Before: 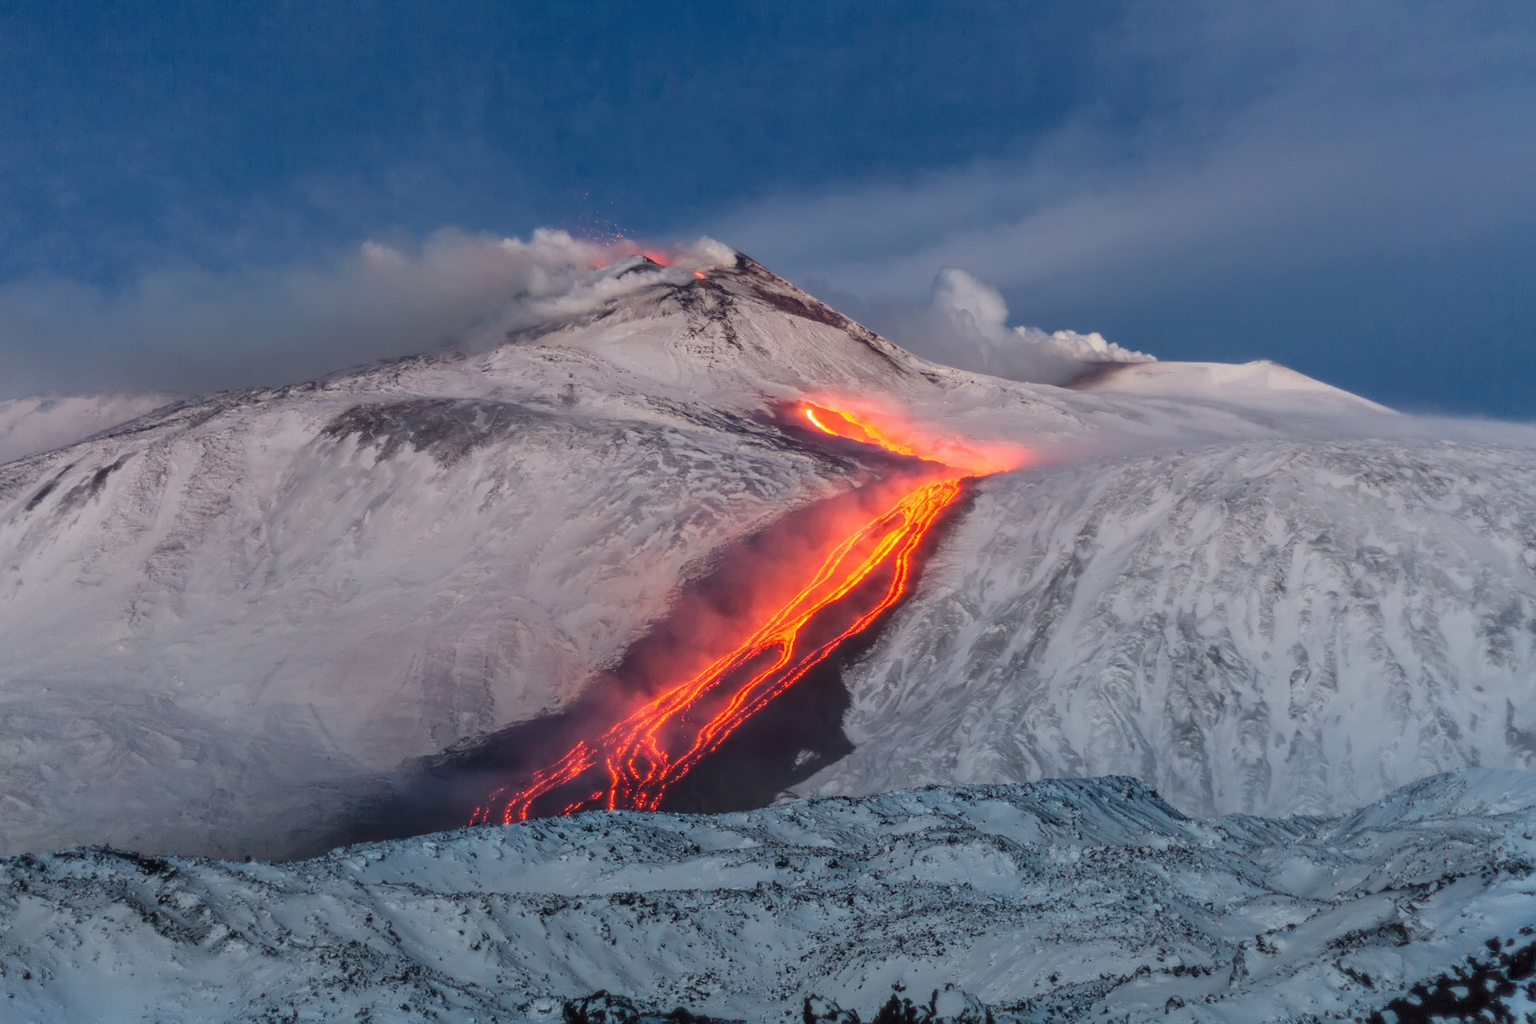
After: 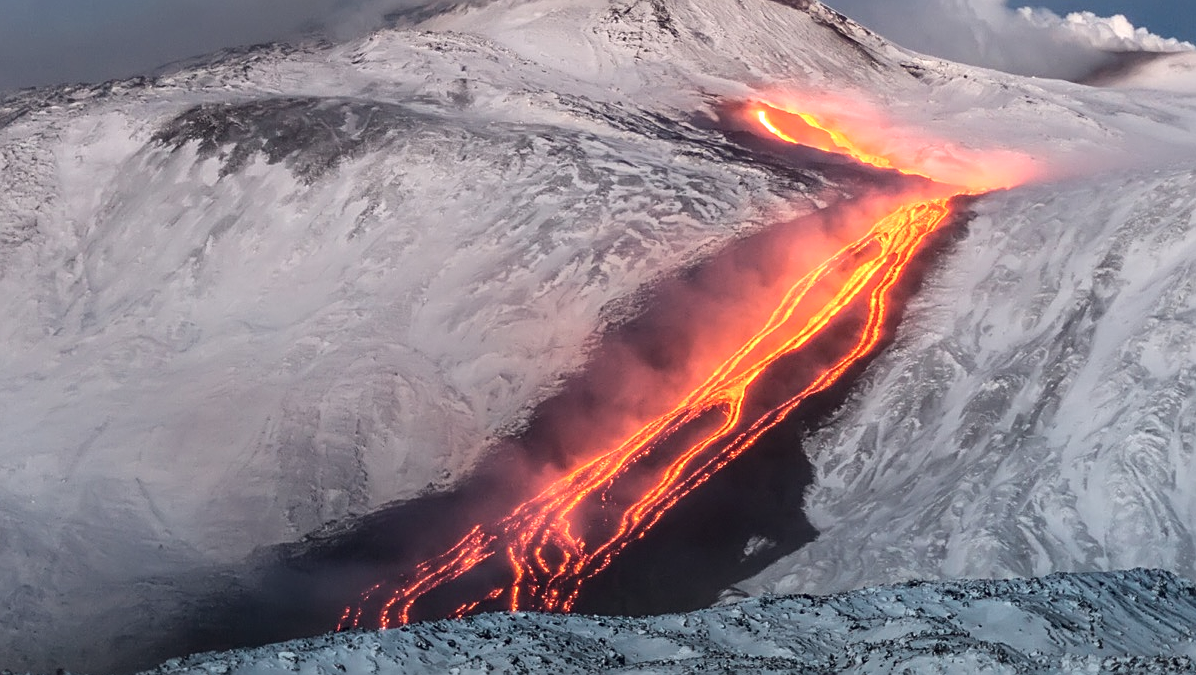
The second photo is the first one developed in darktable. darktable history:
crop: left 13.041%, top 31.371%, right 24.667%, bottom 15.834%
contrast brightness saturation: saturation -0.178
sharpen: on, module defaults
tone equalizer: -8 EV -0.765 EV, -7 EV -0.668 EV, -6 EV -0.597 EV, -5 EV -0.412 EV, -3 EV 0.399 EV, -2 EV 0.6 EV, -1 EV 0.688 EV, +0 EV 0.756 EV, edges refinement/feathering 500, mask exposure compensation -1.57 EV, preserve details guided filter
